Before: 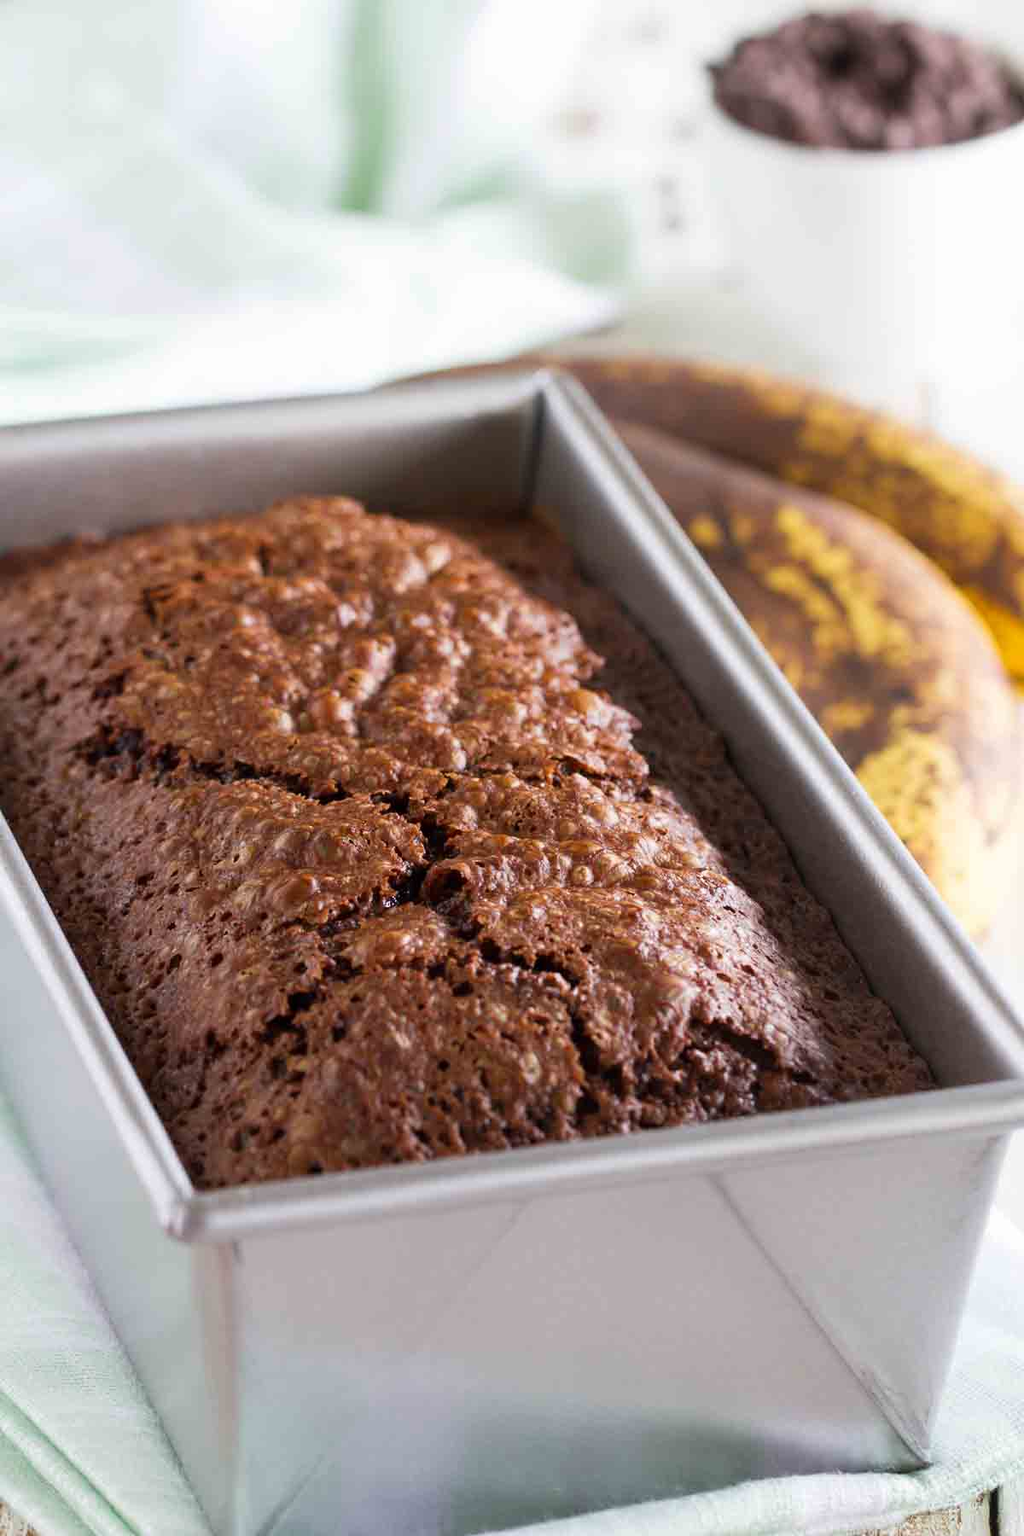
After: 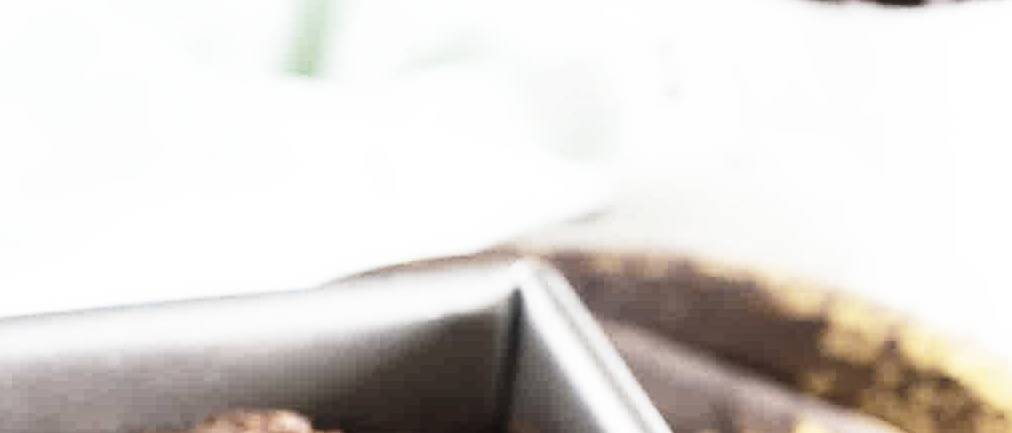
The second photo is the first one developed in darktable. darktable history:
crop and rotate: left 9.713%, top 9.55%, right 5.93%, bottom 66.357%
color zones: curves: ch1 [(0.238, 0.163) (0.476, 0.2) (0.733, 0.322) (0.848, 0.134)]
base curve: curves: ch0 [(0, 0) (0.026, 0.03) (0.109, 0.232) (0.351, 0.748) (0.669, 0.968) (1, 1)], preserve colors none
shadows and highlights: soften with gaussian
contrast brightness saturation: contrast 0.094, saturation 0.275
